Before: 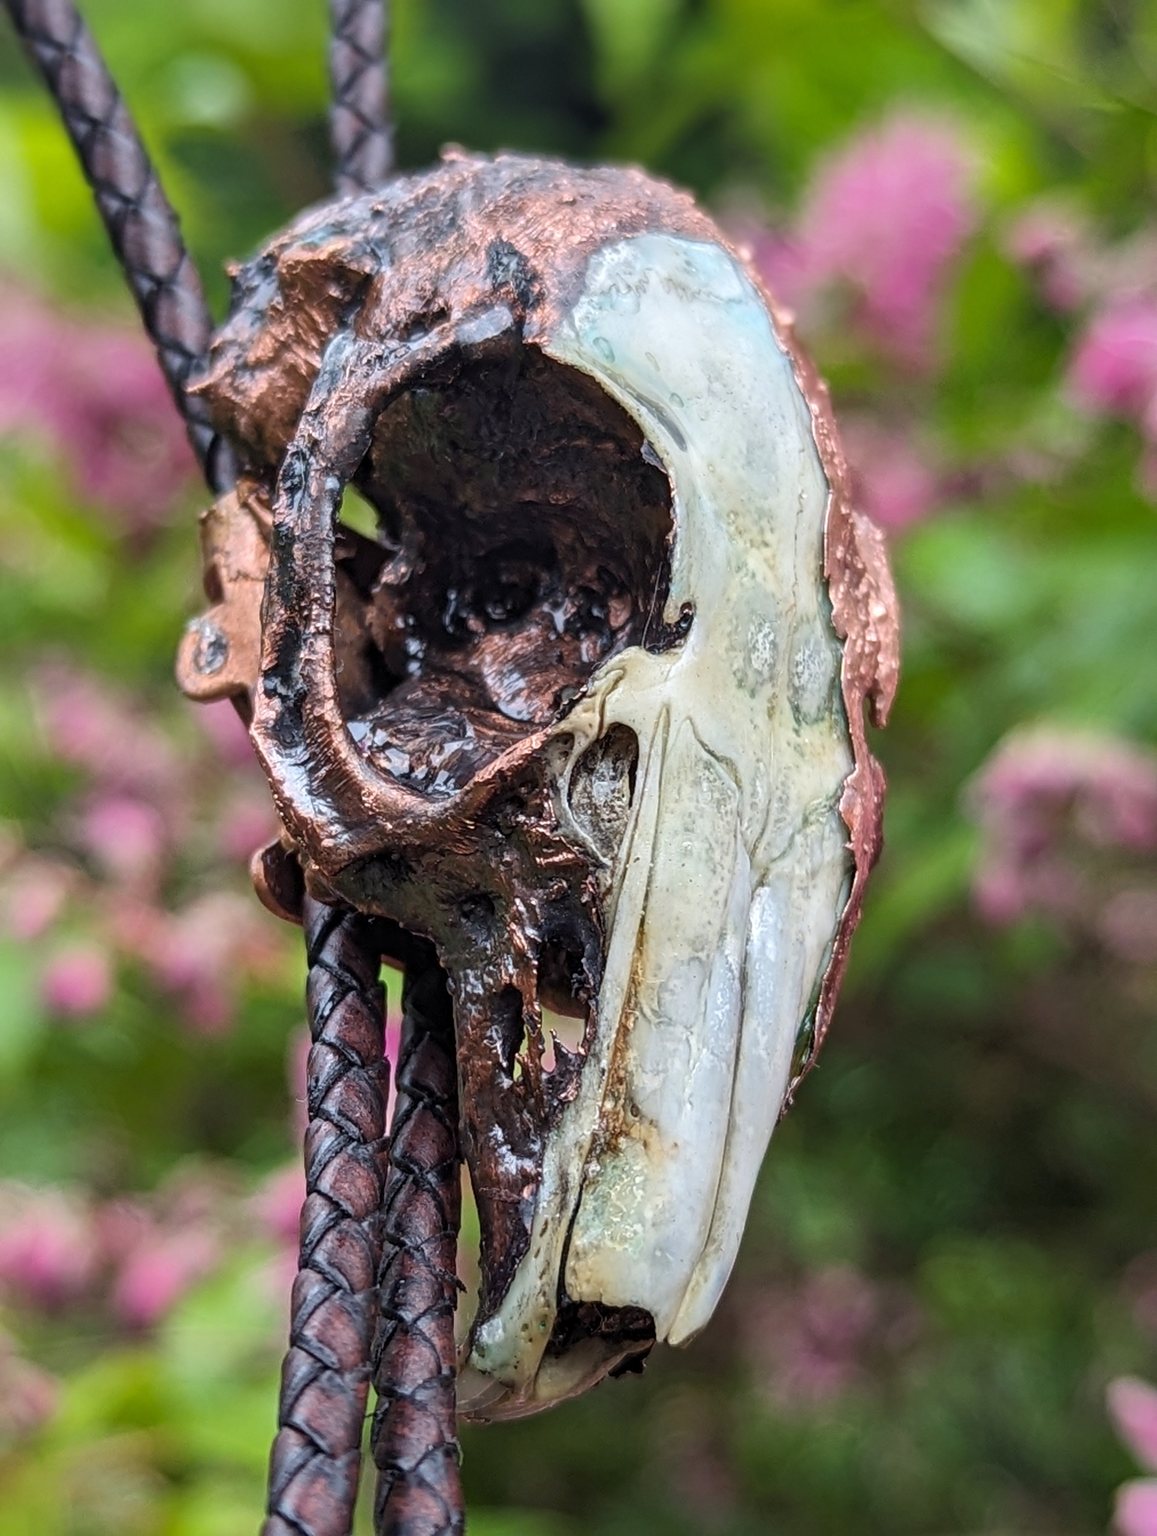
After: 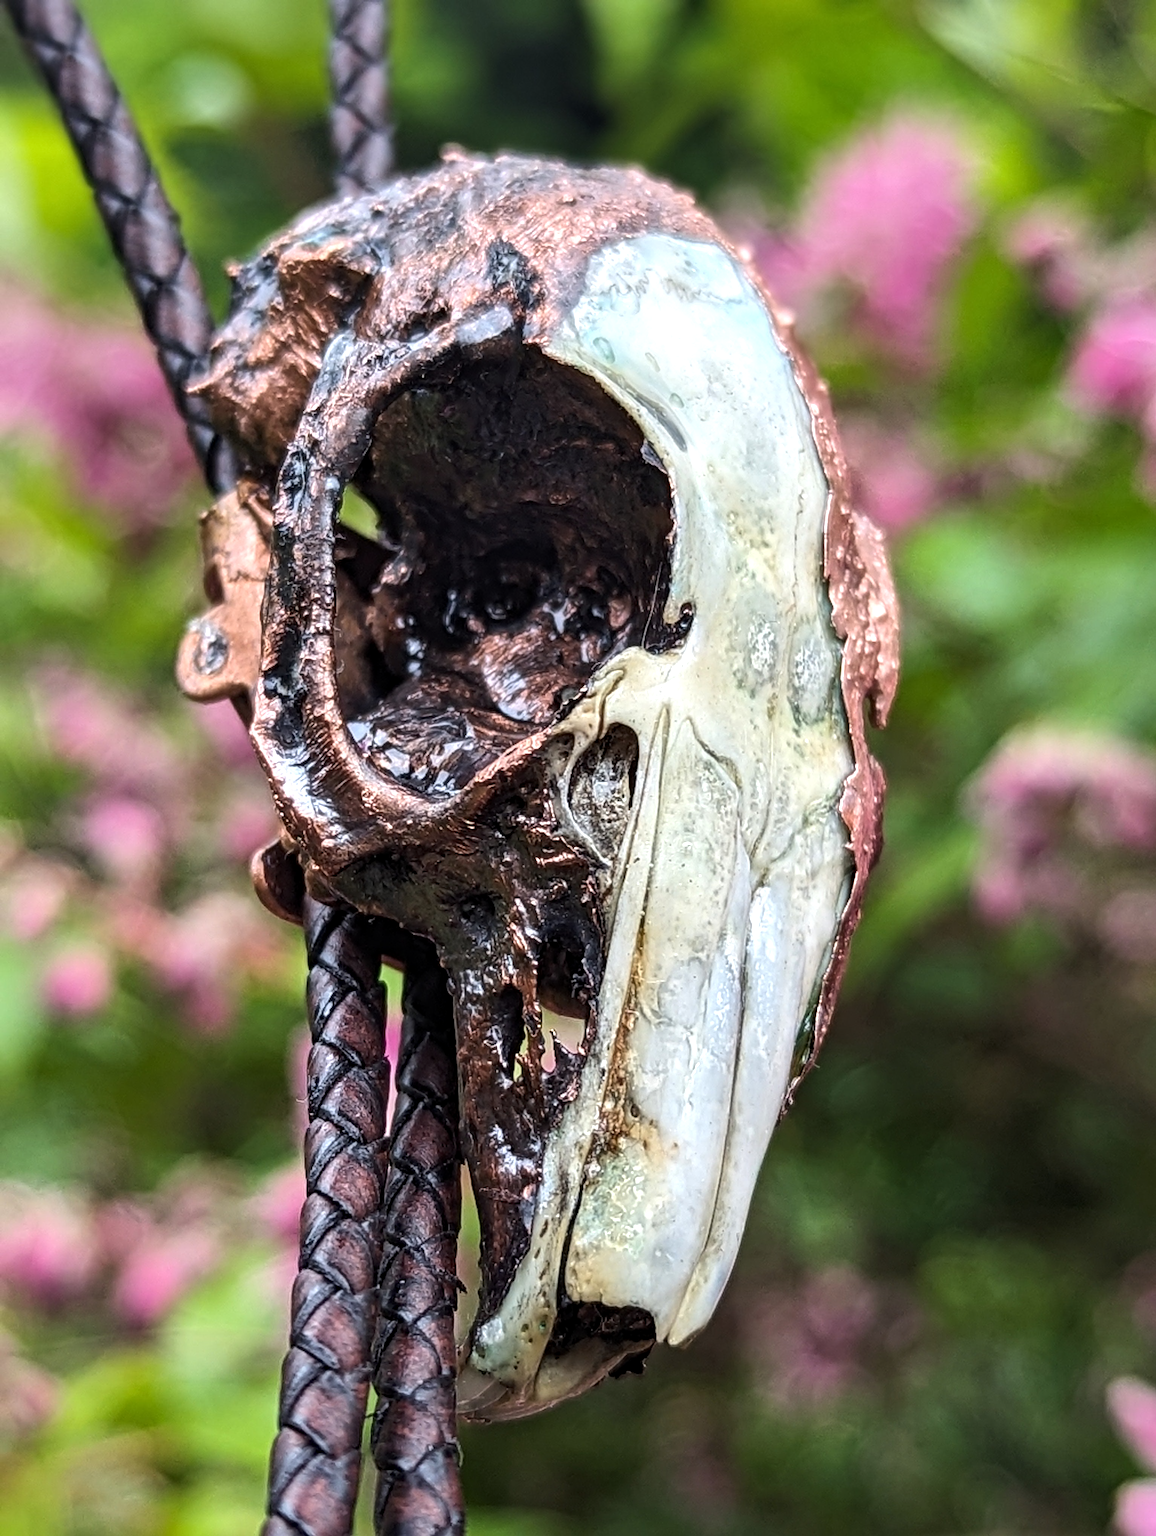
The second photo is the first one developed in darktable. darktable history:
contrast equalizer: y [[0.502, 0.505, 0.512, 0.529, 0.564, 0.588], [0.5 ×6], [0.502, 0.505, 0.512, 0.529, 0.564, 0.588], [0, 0.001, 0.001, 0.004, 0.008, 0.011], [0, 0.001, 0.001, 0.004, 0.008, 0.011]]
tone equalizer: -8 EV -0.433 EV, -7 EV -0.361 EV, -6 EV -0.328 EV, -5 EV -0.19 EV, -3 EV 0.242 EV, -2 EV 0.324 EV, -1 EV 0.408 EV, +0 EV 0.415 EV, edges refinement/feathering 500, mask exposure compensation -1.57 EV, preserve details no
